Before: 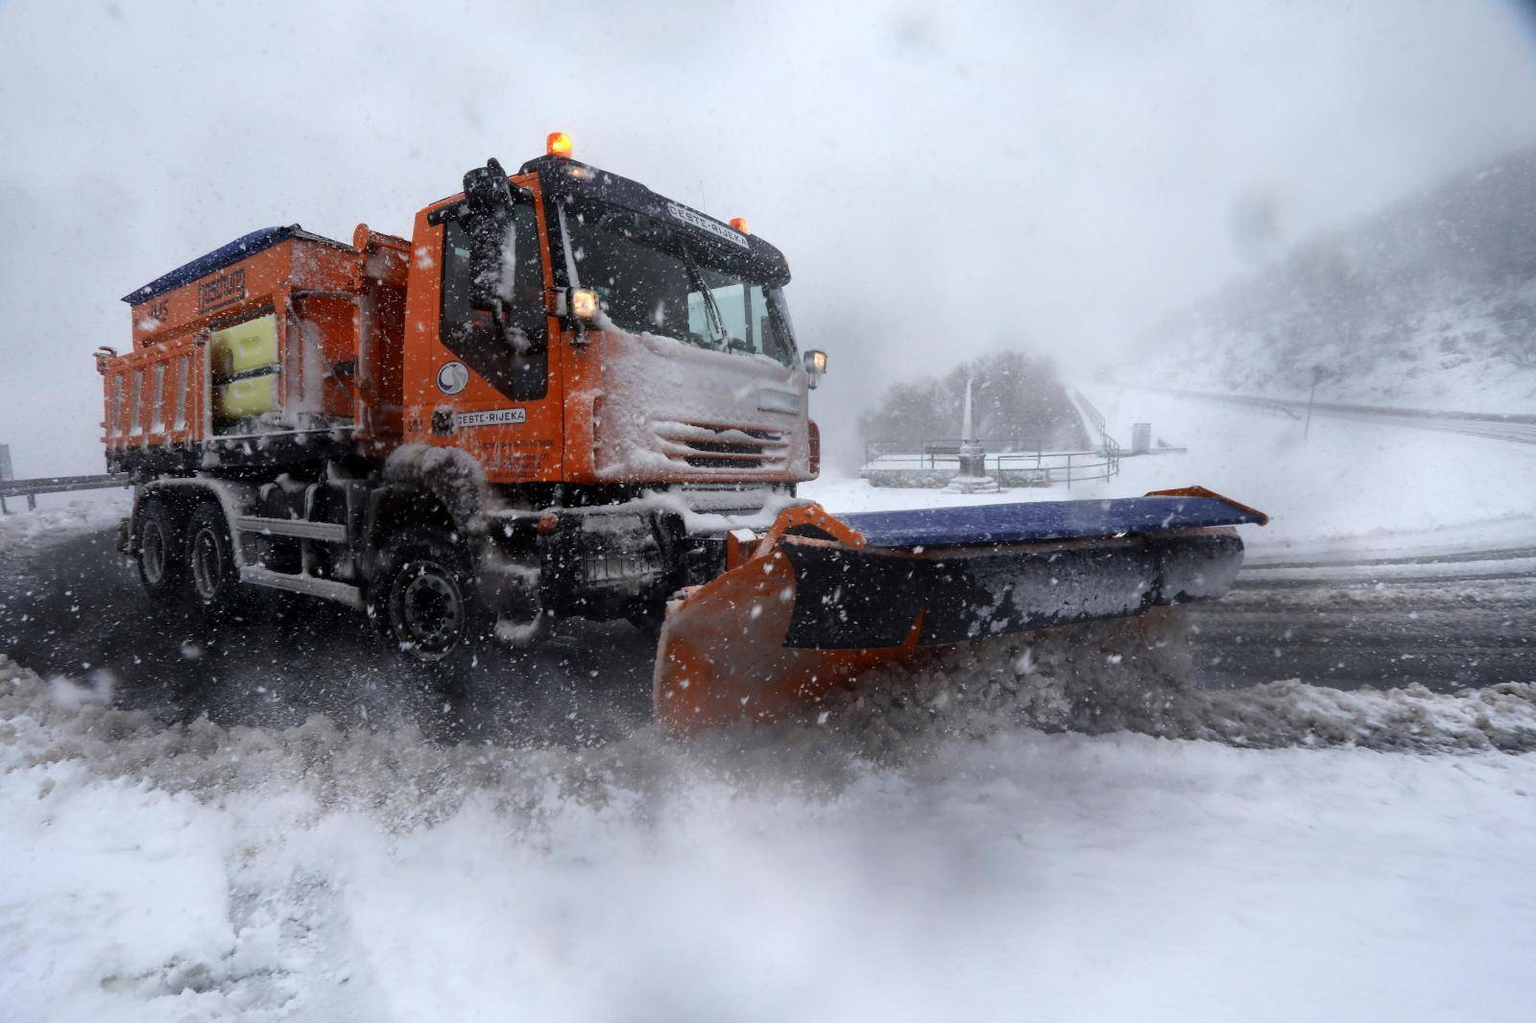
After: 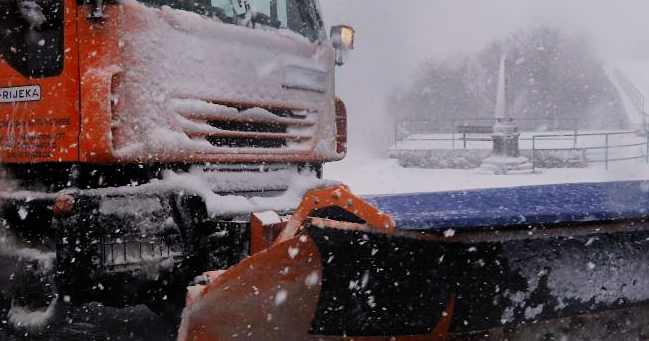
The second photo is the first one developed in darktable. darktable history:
sharpen: amount 0.207
filmic rgb: black relative exposure -7.65 EV, white relative exposure 4.56 EV, threshold 3.03 EV, hardness 3.61, contrast 1.056, color science v5 (2021), contrast in shadows safe, contrast in highlights safe, enable highlight reconstruction true
crop: left 31.748%, top 31.935%, right 27.678%, bottom 36.07%
color correction: highlights a* 3.42, highlights b* 1.79, saturation 1.17
